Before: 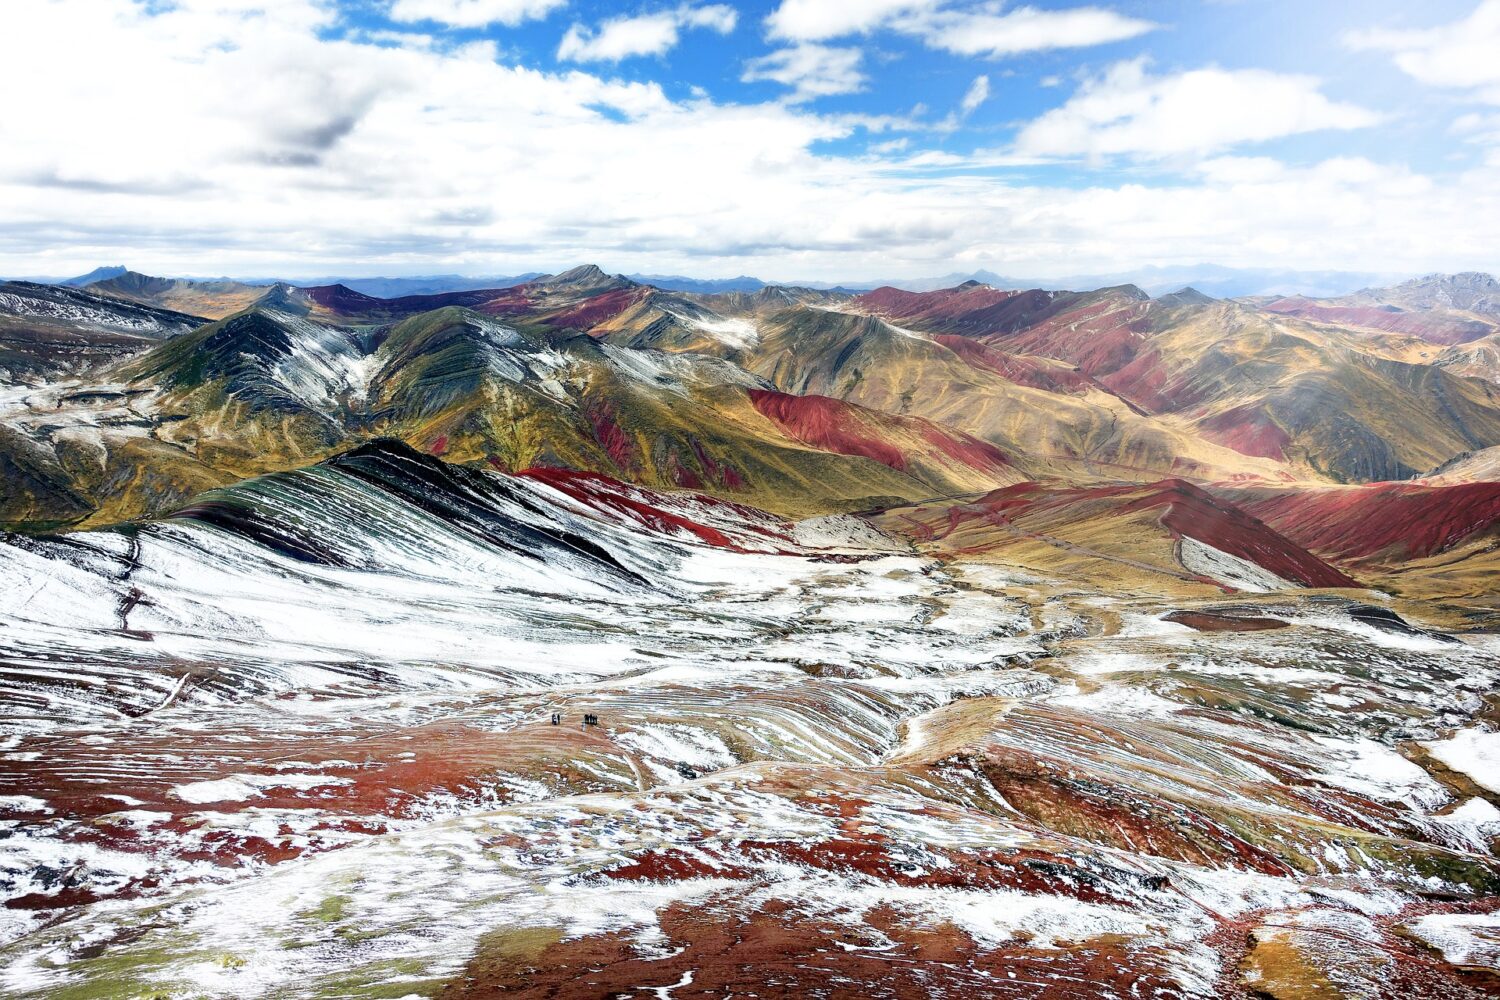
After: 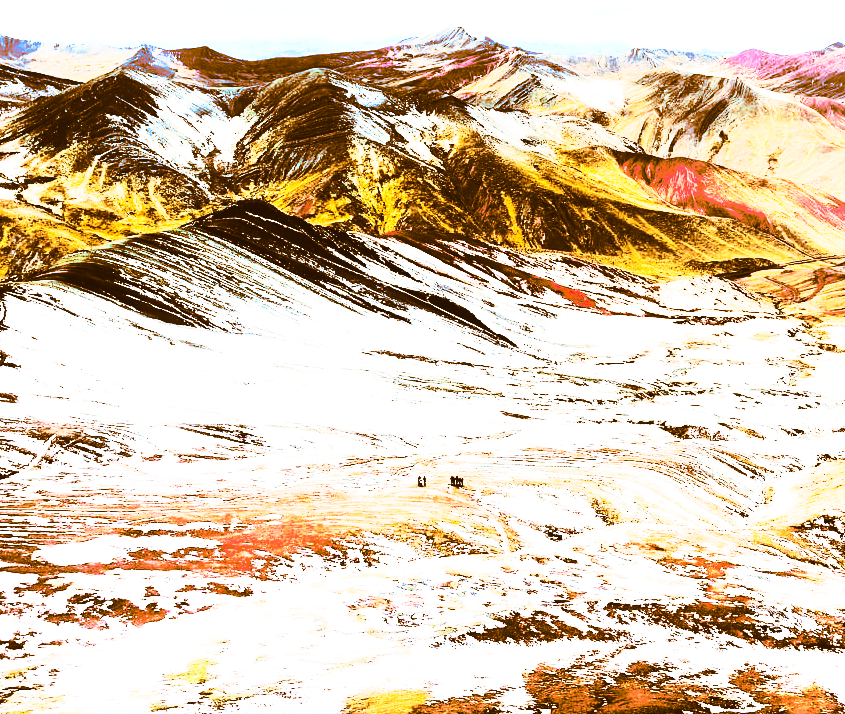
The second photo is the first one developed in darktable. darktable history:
split-toning: shadows › hue 26°, shadows › saturation 0.92, highlights › hue 40°, highlights › saturation 0.92, balance -63, compress 0%
base curve: curves: ch0 [(0, 0.015) (0.085, 0.116) (0.134, 0.298) (0.19, 0.545) (0.296, 0.764) (0.599, 0.982) (1, 1)], preserve colors none
contrast brightness saturation: contrast 0.4, brightness 0.05, saturation 0.25
crop: left 8.966%, top 23.852%, right 34.699%, bottom 4.703%
